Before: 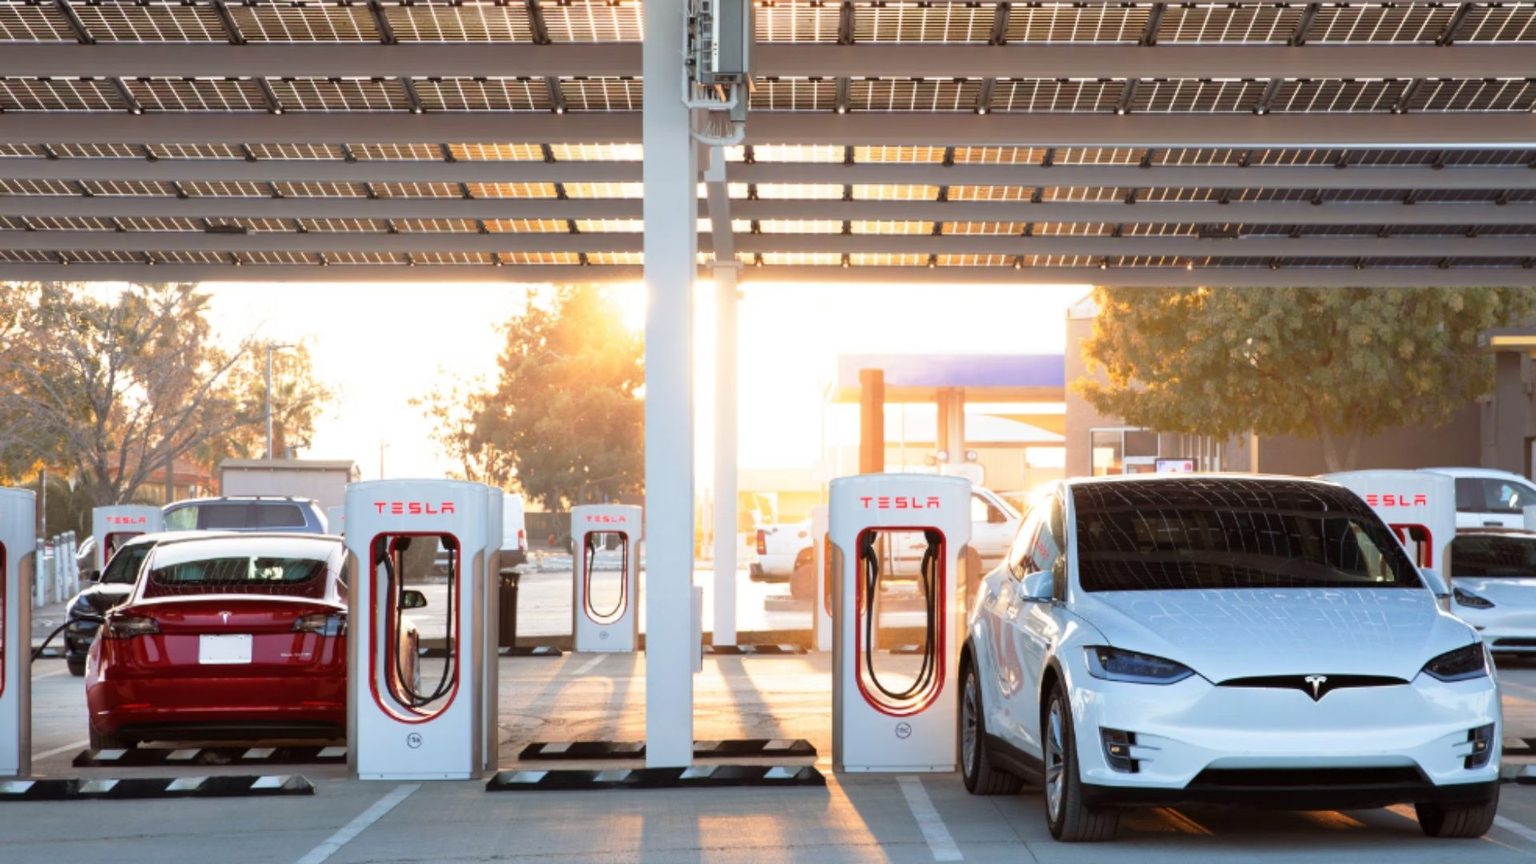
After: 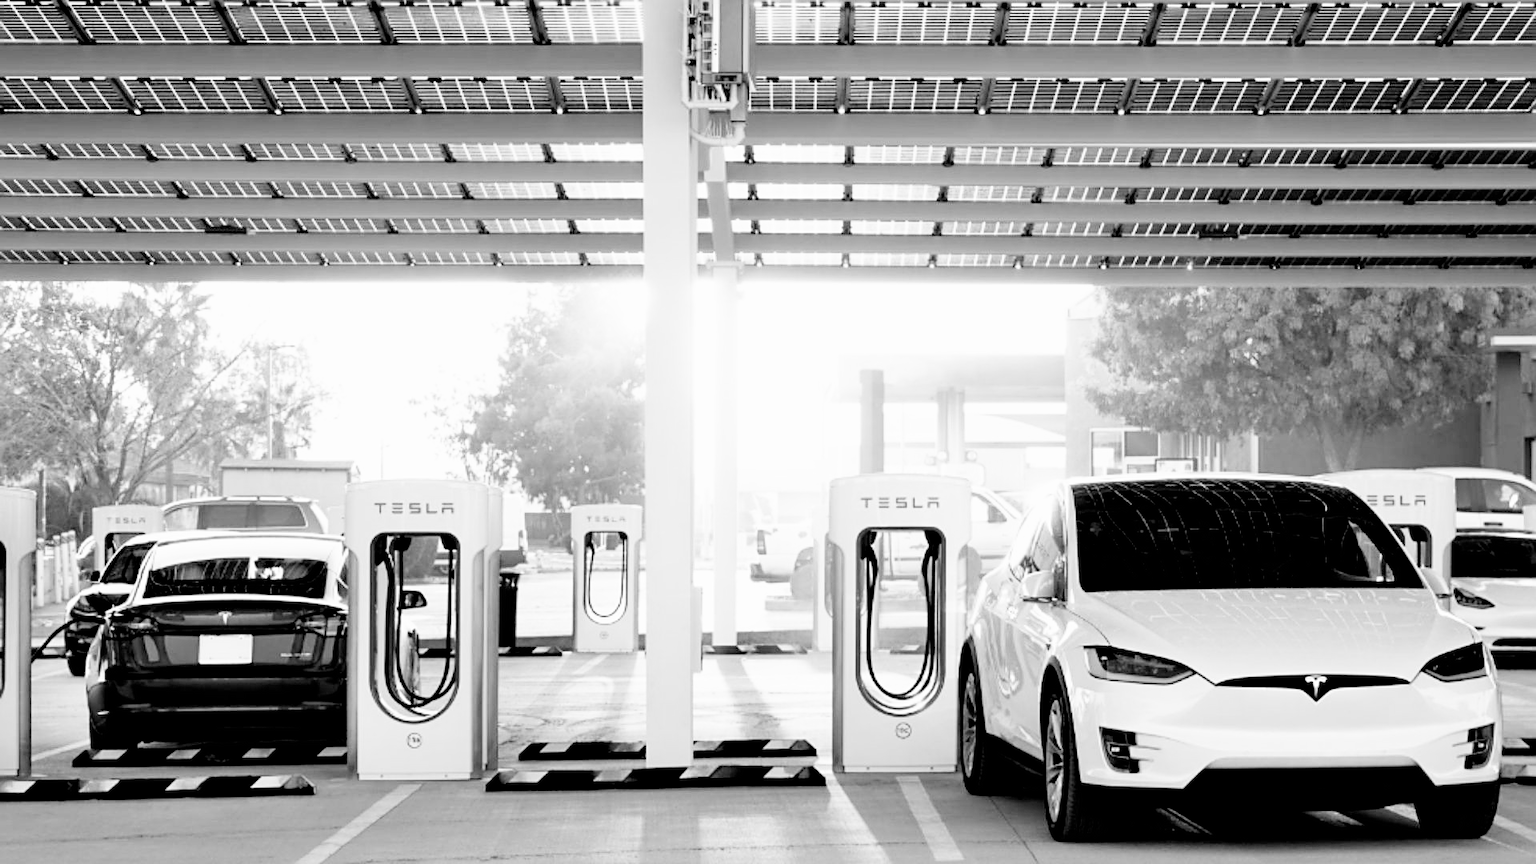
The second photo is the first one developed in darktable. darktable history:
monochrome: on, module defaults
sharpen: on, module defaults
filmic rgb: black relative exposure -5 EV, white relative exposure 3.5 EV, hardness 3.19, contrast 1.3, highlights saturation mix -50%
white balance: red 1, blue 1
exposure: black level correction 0, exposure 0.7 EV, compensate exposure bias true, compensate highlight preservation false
rgb levels: levels [[0.029, 0.461, 0.922], [0, 0.5, 1], [0, 0.5, 1]]
